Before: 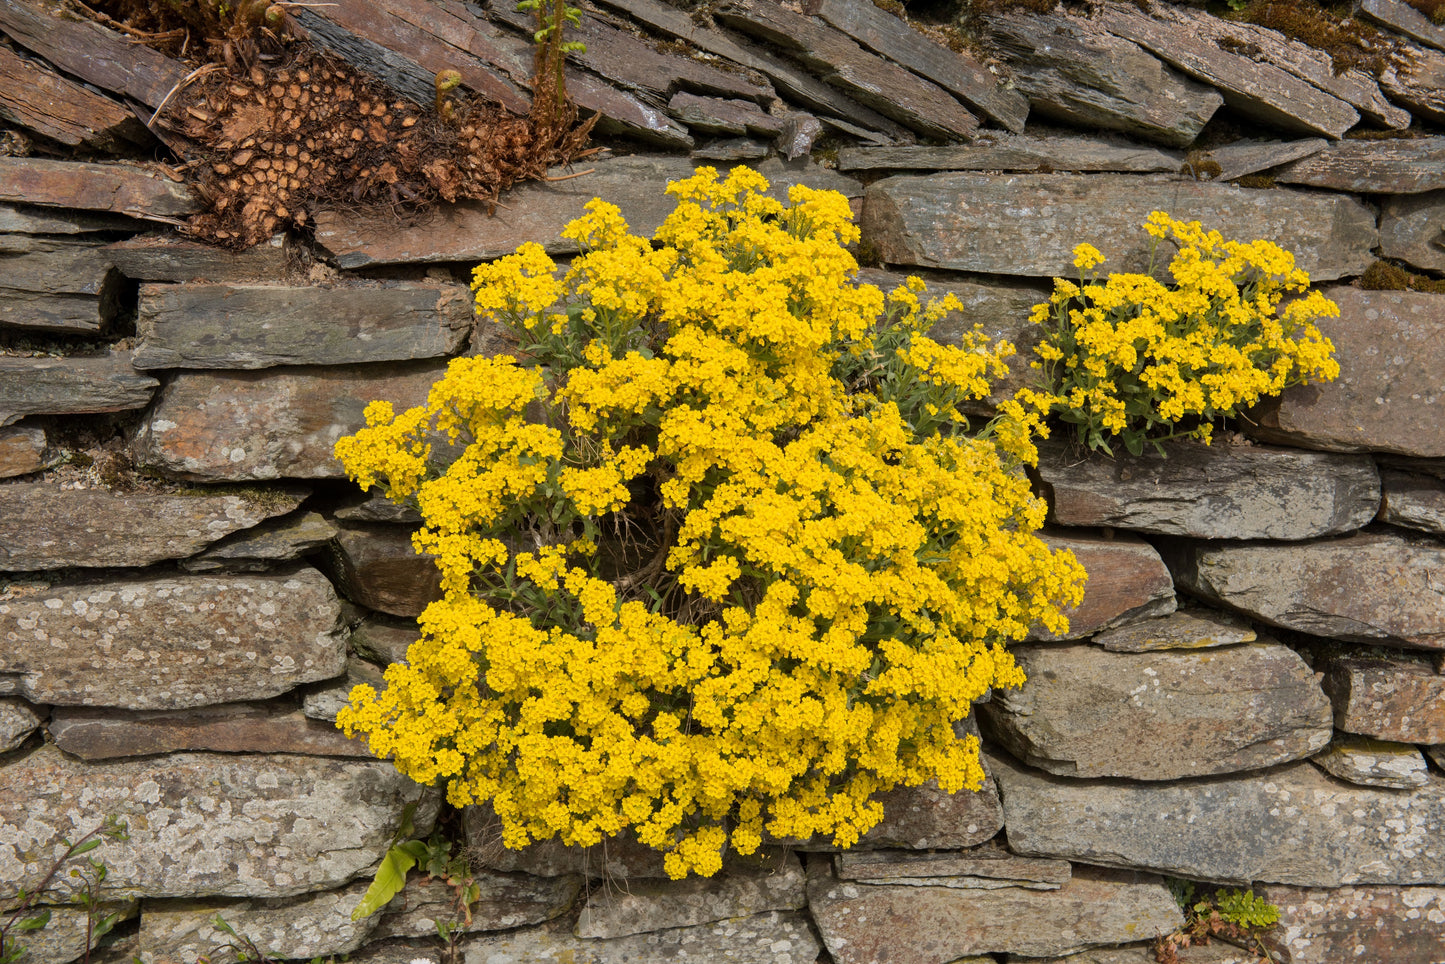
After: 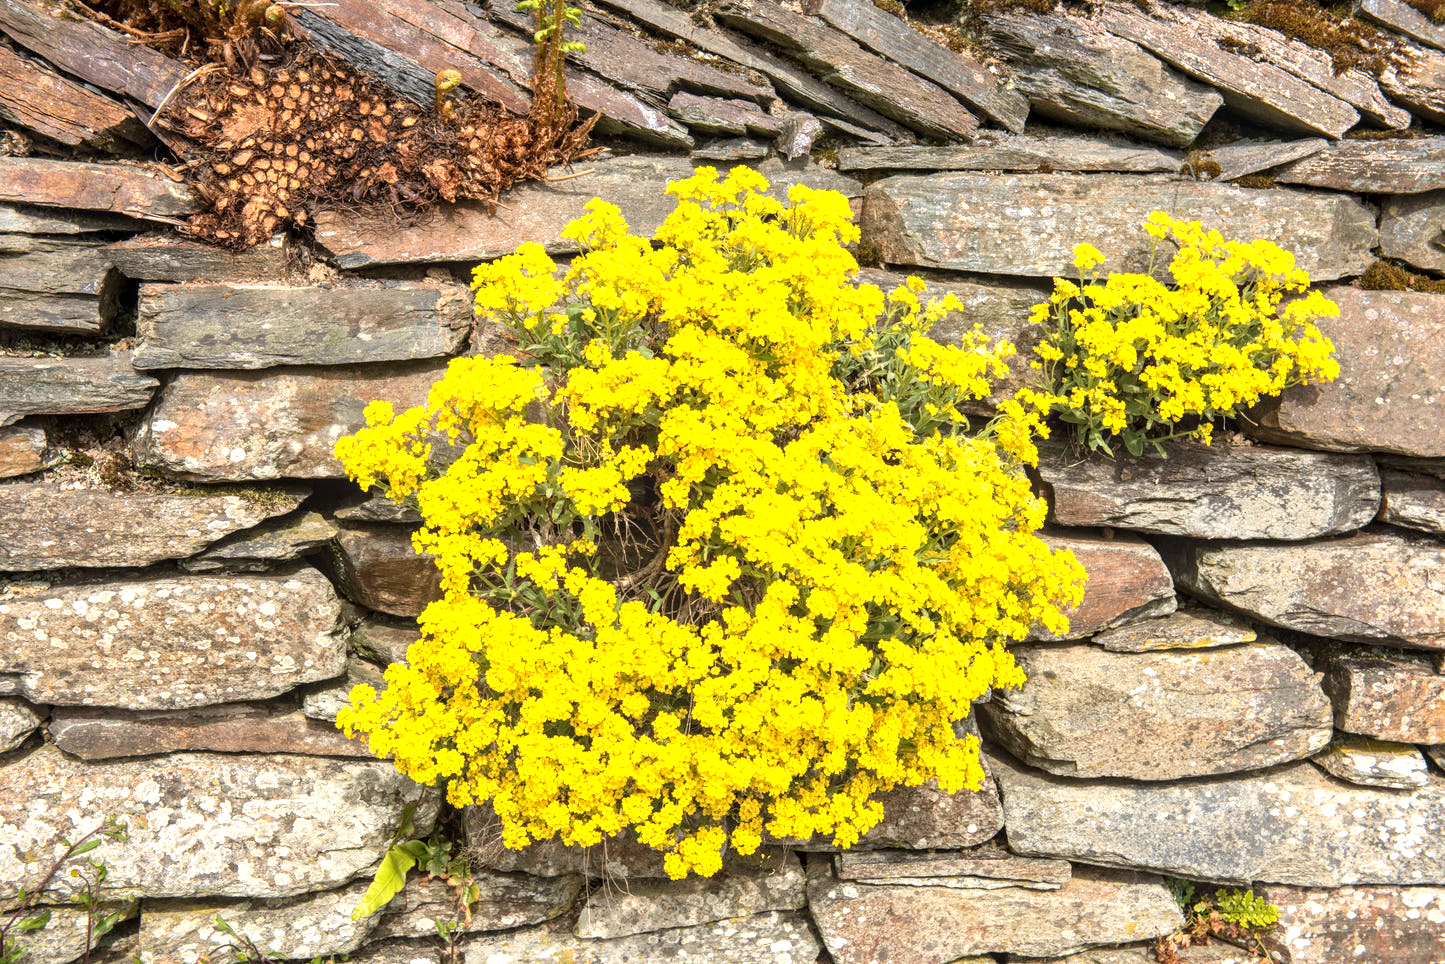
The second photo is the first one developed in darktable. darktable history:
local contrast: on, module defaults
exposure: black level correction 0, exposure 1.2 EV, compensate exposure bias true, compensate highlight preservation false
contrast brightness saturation: contrast 0.1, brightness 0.02, saturation 0.02
